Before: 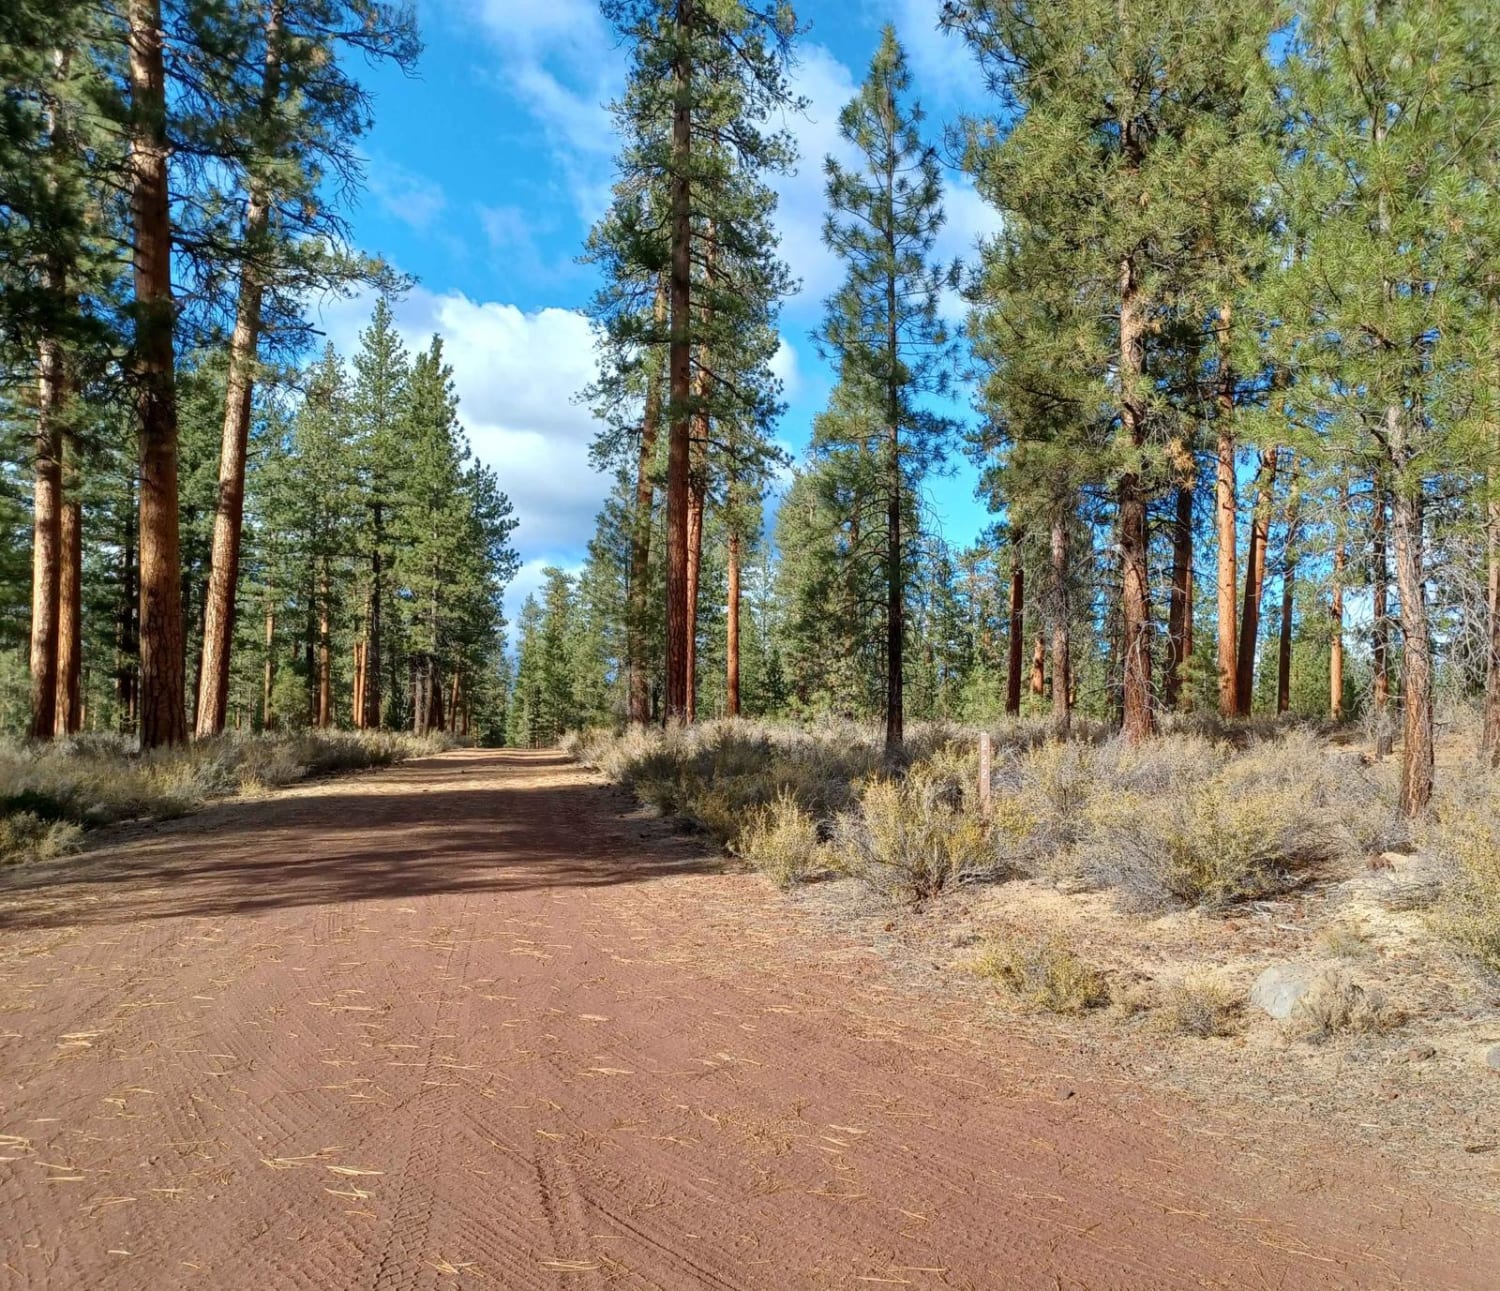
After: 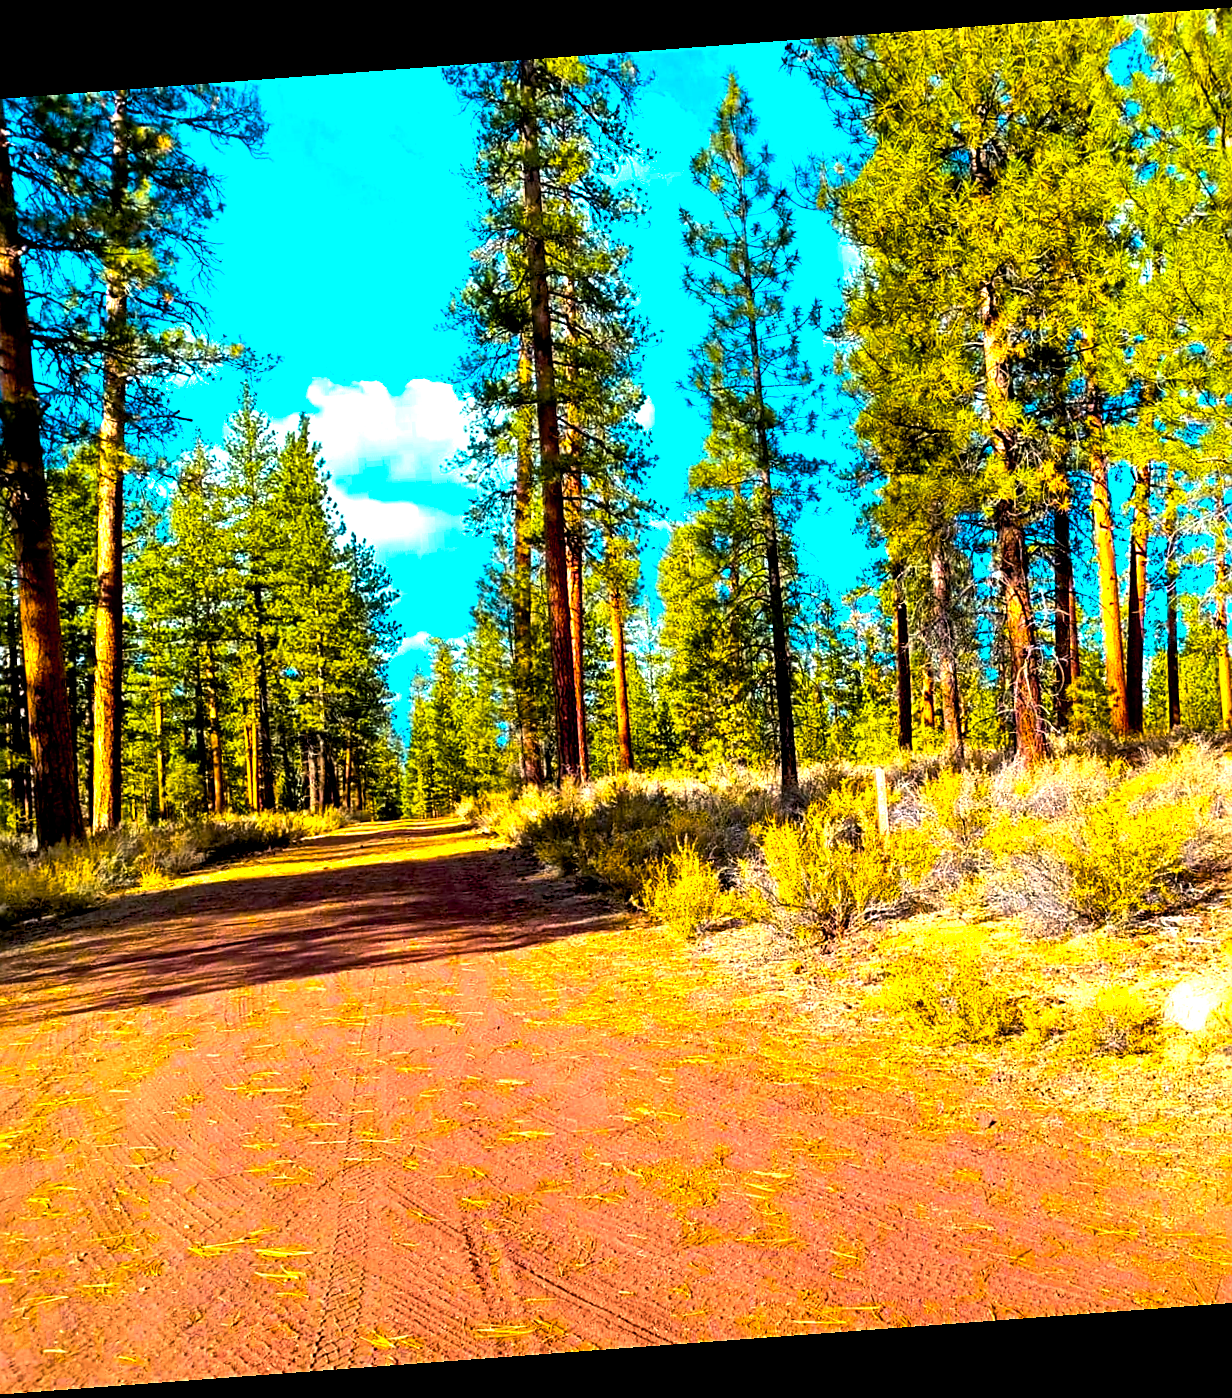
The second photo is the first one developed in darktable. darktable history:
sharpen: on, module defaults
rotate and perspective: rotation -4.25°, automatic cropping off
color balance rgb: linear chroma grading › highlights 100%, linear chroma grading › global chroma 23.41%, perceptual saturation grading › global saturation 35.38%, hue shift -10.68°, perceptual brilliance grading › highlights 47.25%, perceptual brilliance grading › mid-tones 22.2%, perceptual brilliance grading › shadows -5.93%
exposure: black level correction 0.012, compensate highlight preservation false
crop: left 9.88%, right 12.664%
